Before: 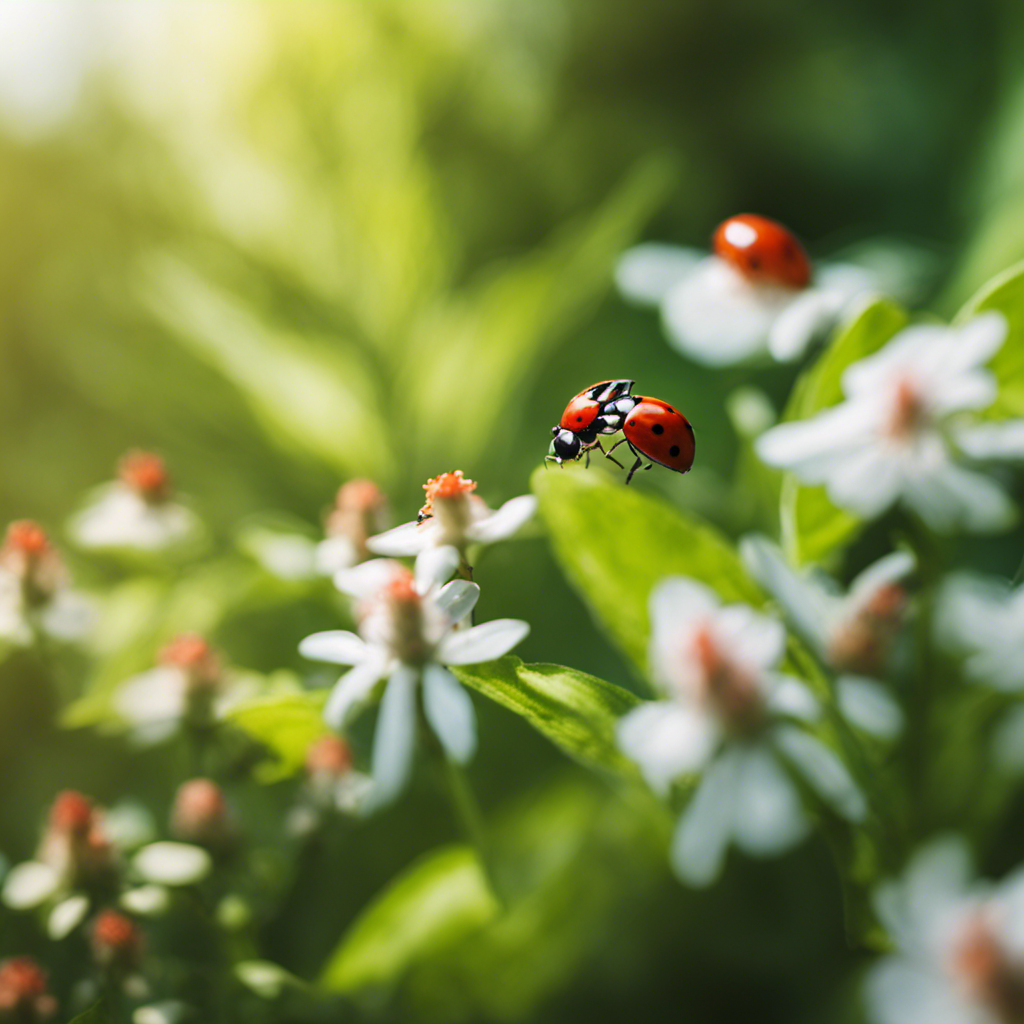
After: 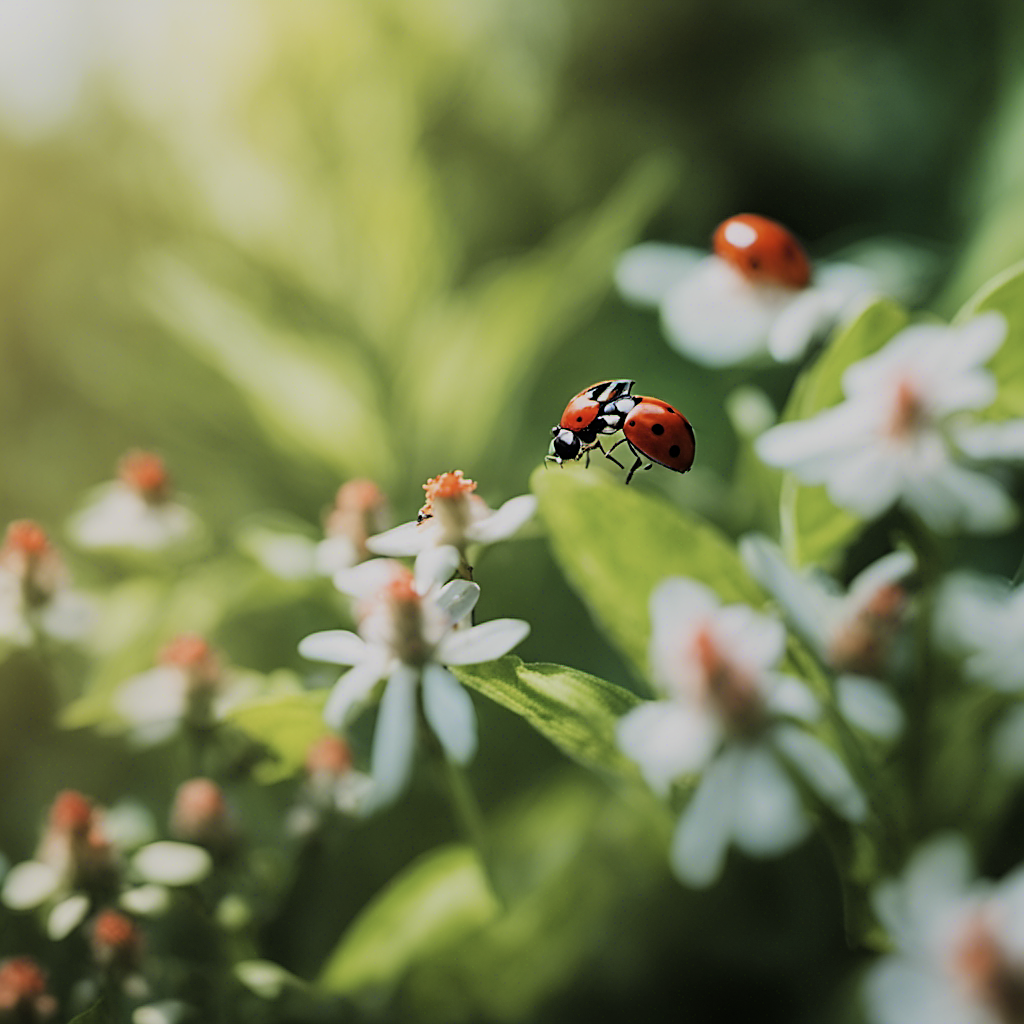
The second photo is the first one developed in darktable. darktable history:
sharpen: amount 0.601
color zones: curves: ch0 [(0, 0.5) (0.143, 0.5) (0.286, 0.5) (0.429, 0.504) (0.571, 0.5) (0.714, 0.509) (0.857, 0.5) (1, 0.5)]; ch1 [(0, 0.425) (0.143, 0.425) (0.286, 0.375) (0.429, 0.405) (0.571, 0.5) (0.714, 0.47) (0.857, 0.425) (1, 0.435)]; ch2 [(0, 0.5) (0.143, 0.5) (0.286, 0.5) (0.429, 0.517) (0.571, 0.5) (0.714, 0.51) (0.857, 0.5) (1, 0.5)]
filmic rgb: black relative exposure -7.65 EV, white relative exposure 4.56 EV, hardness 3.61, color science v6 (2022)
